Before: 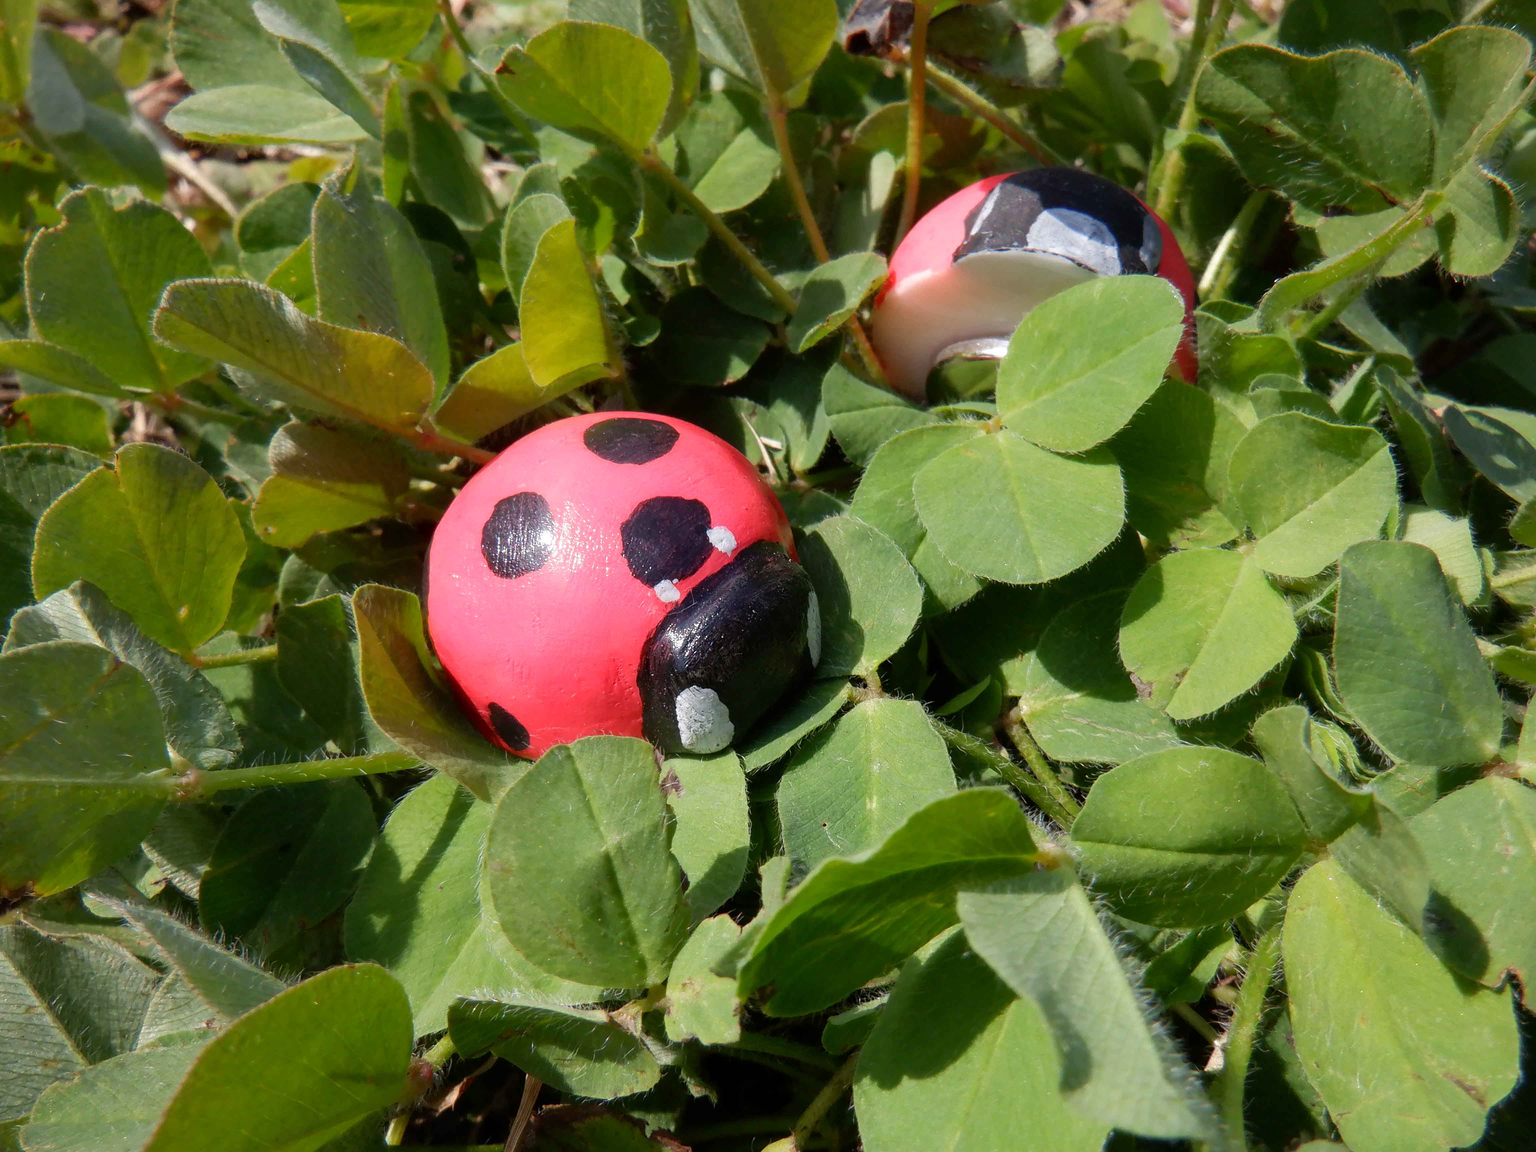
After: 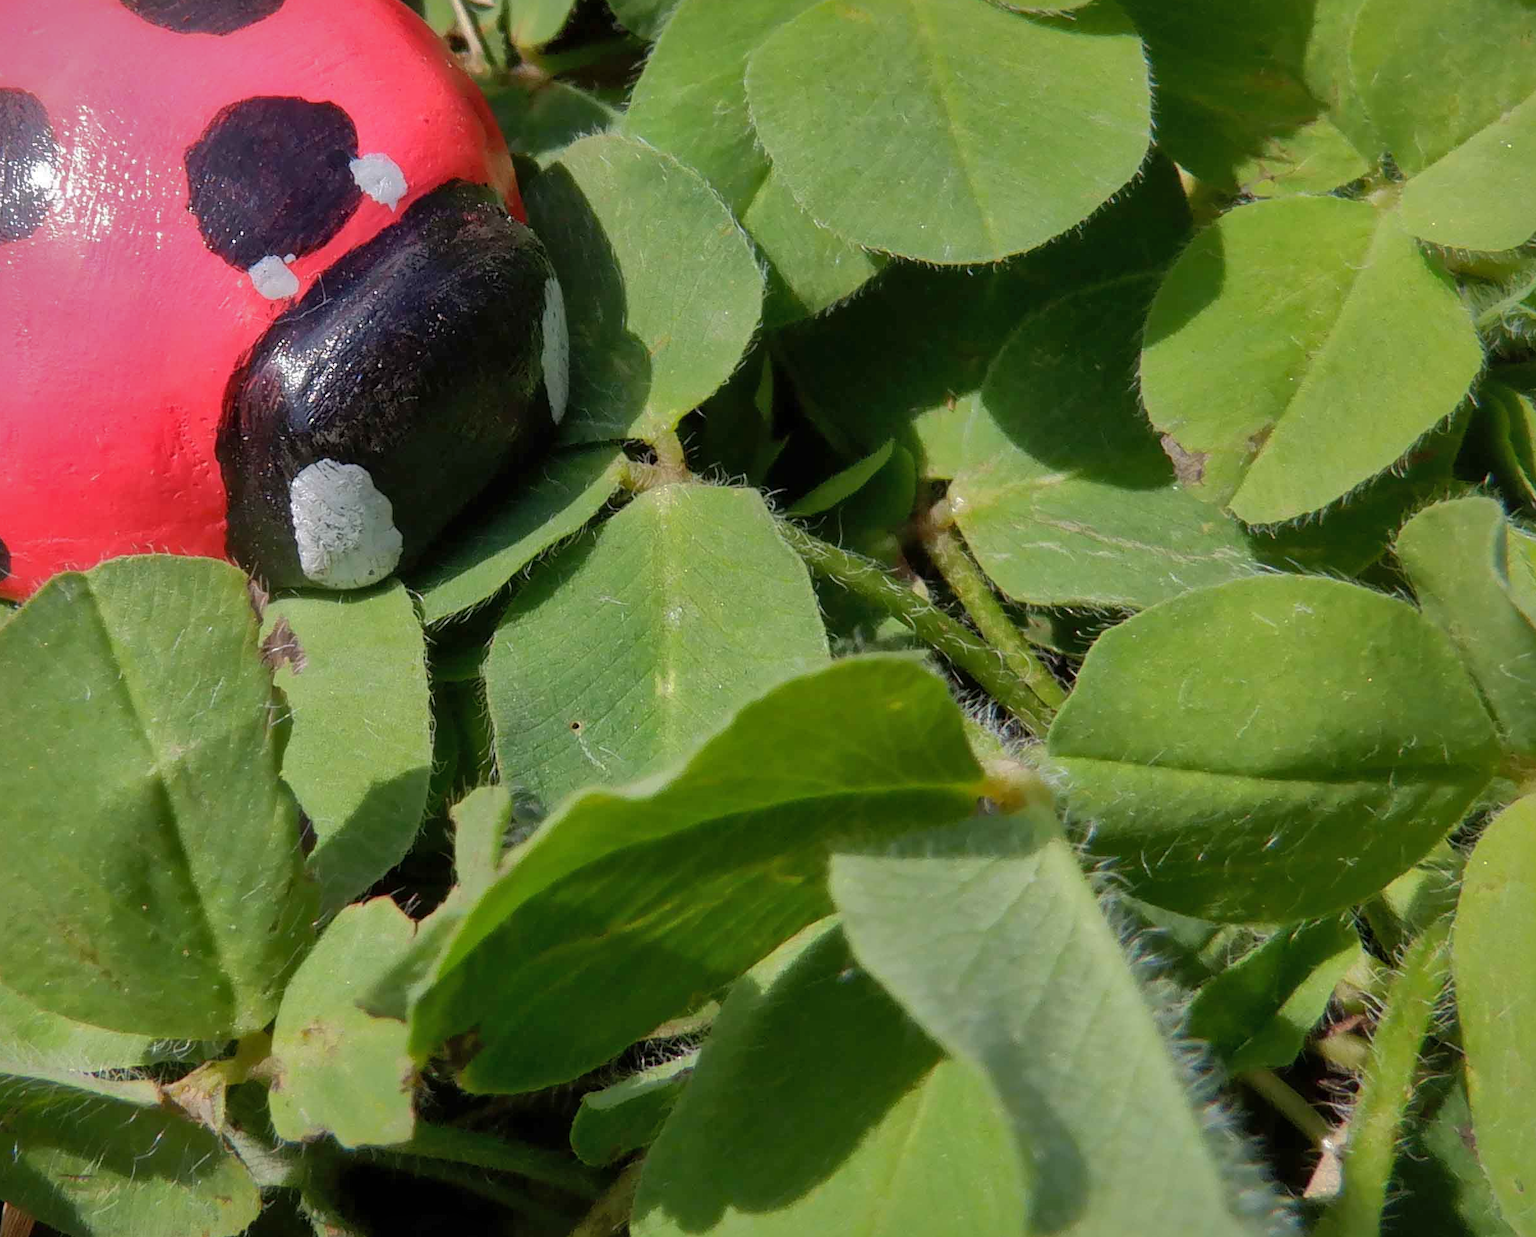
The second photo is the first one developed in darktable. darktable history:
crop: left 34.139%, top 38.77%, right 13.677%, bottom 5.169%
shadows and highlights: shadows 38.2, highlights -74.71
